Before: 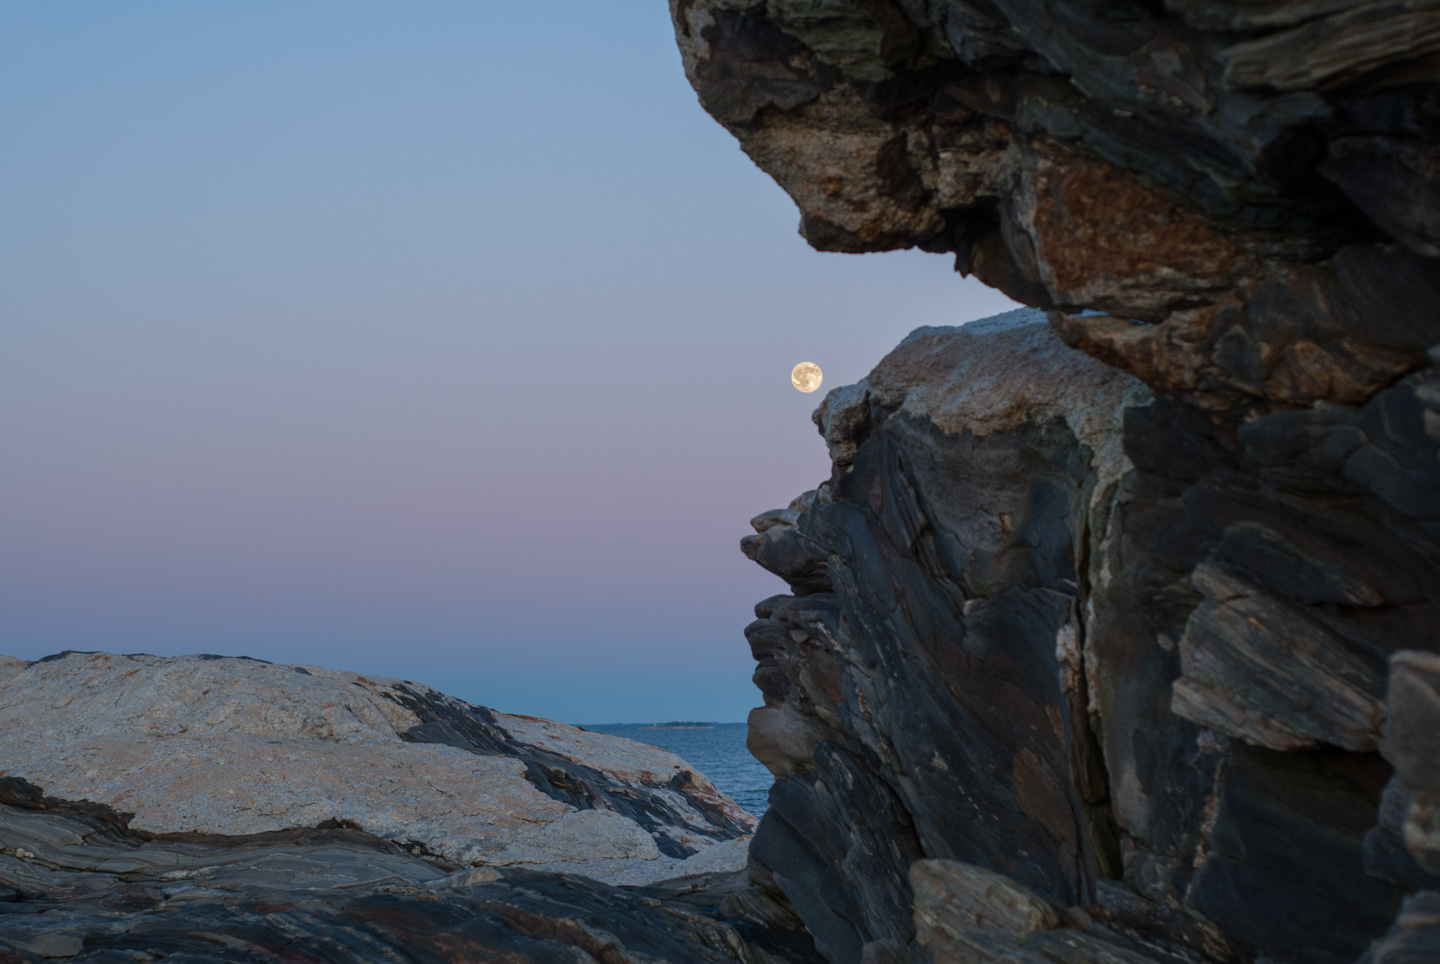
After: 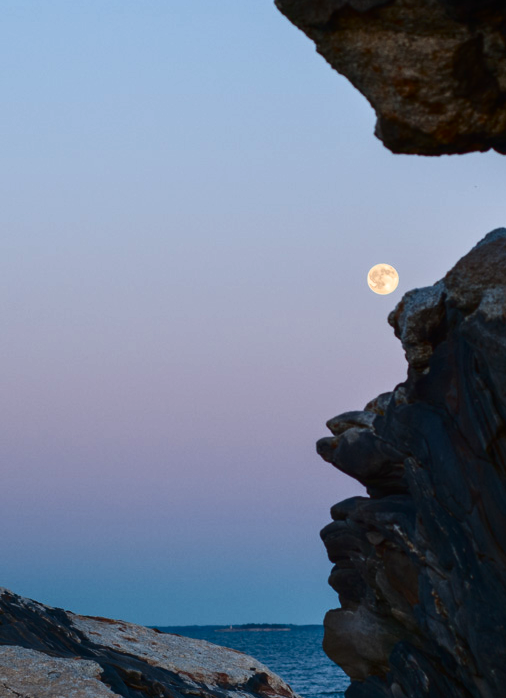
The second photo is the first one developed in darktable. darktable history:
crop and rotate: left 29.476%, top 10.214%, right 35.32%, bottom 17.333%
contrast brightness saturation: contrast 0.32, brightness -0.08, saturation 0.17
exposure: black level correction -0.005, exposure 0.054 EV, compensate highlight preservation false
